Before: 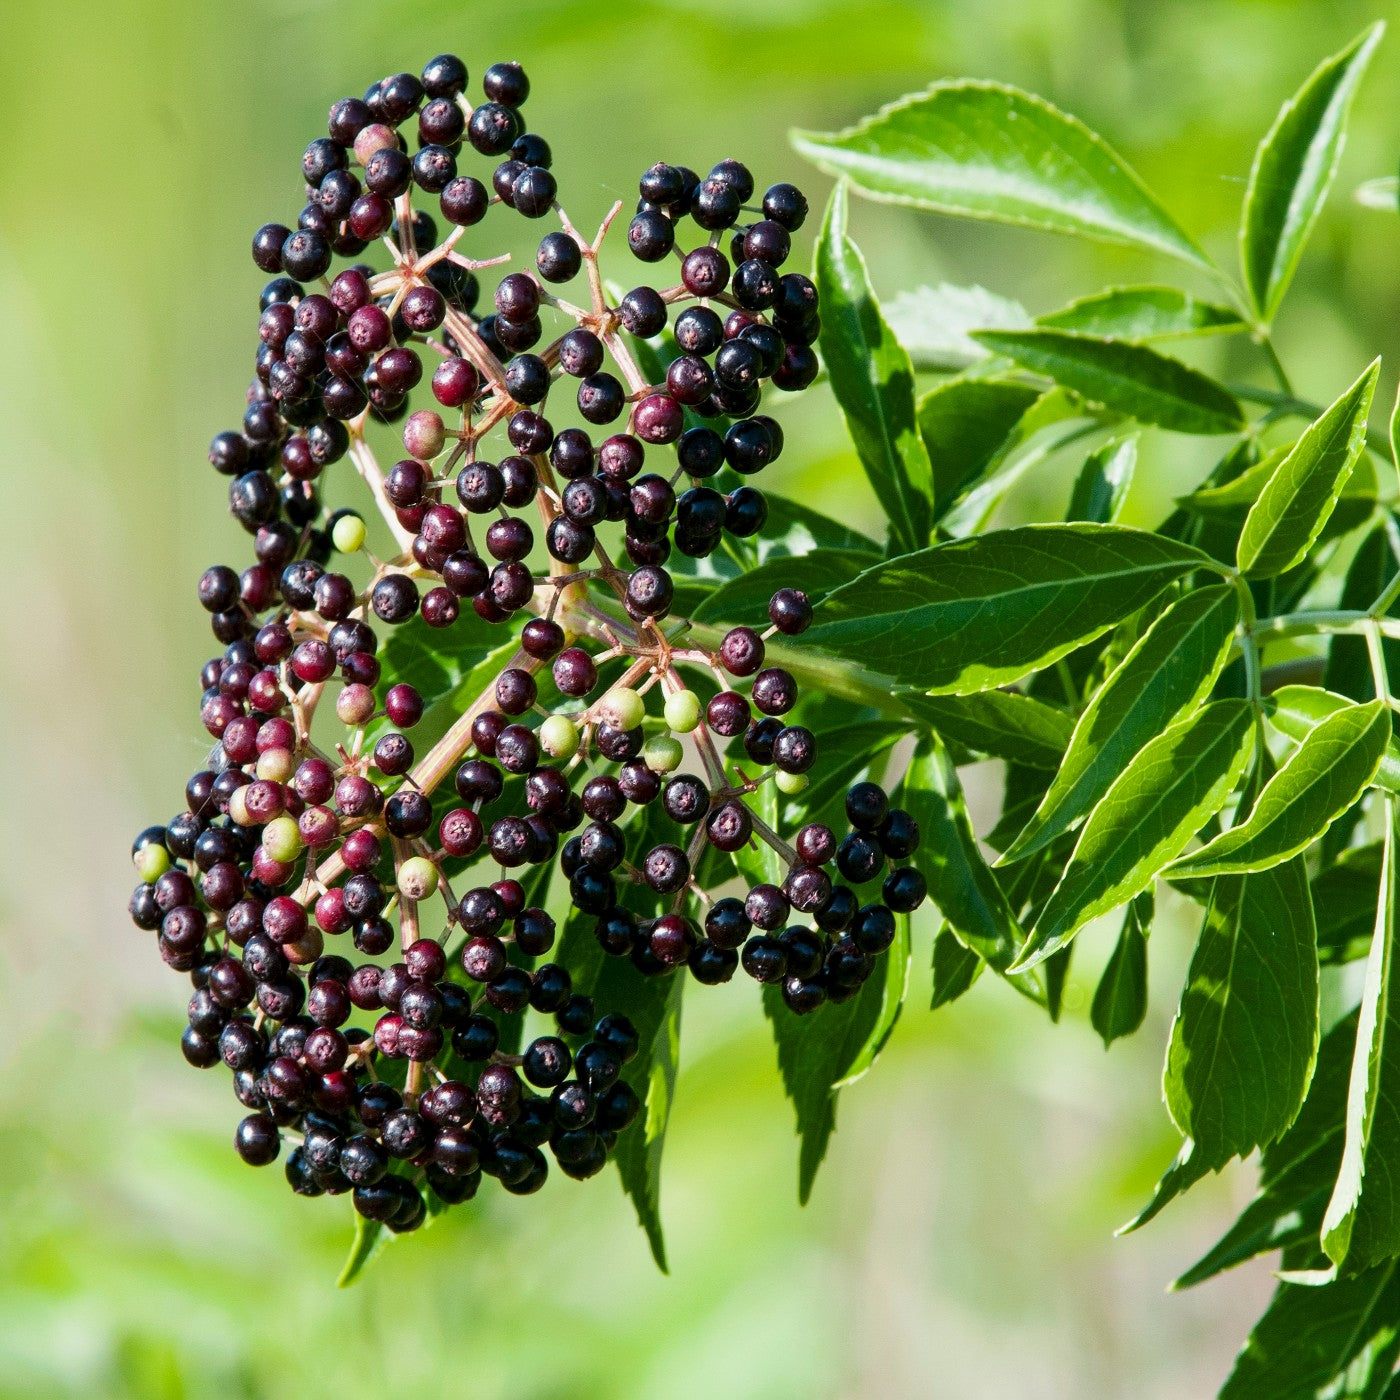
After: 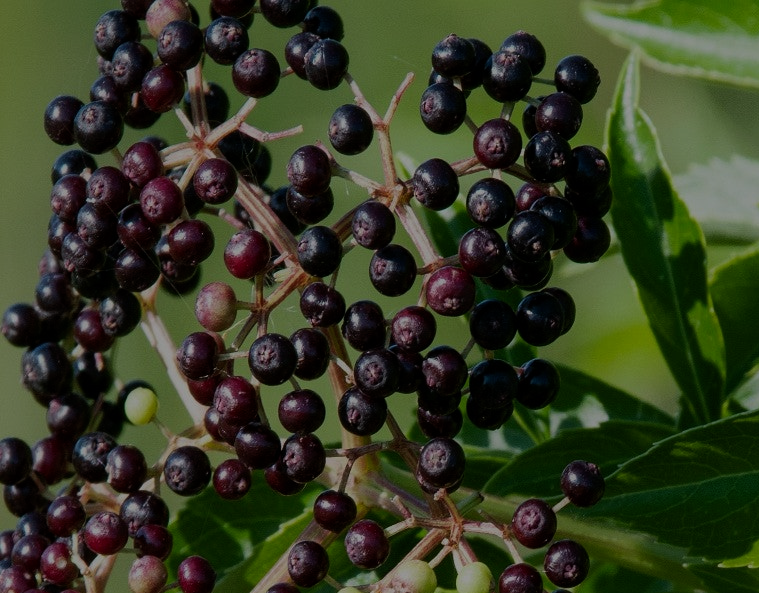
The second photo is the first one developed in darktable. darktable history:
crop: left 14.909%, top 9.202%, right 30.845%, bottom 48.377%
tone equalizer: -8 EV -1.99 EV, -7 EV -1.96 EV, -6 EV -1.99 EV, -5 EV -1.97 EV, -4 EV -1.98 EV, -3 EV -1.98 EV, -2 EV -1.99 EV, -1 EV -1.62 EV, +0 EV -1.98 EV, luminance estimator HSV value / RGB max
